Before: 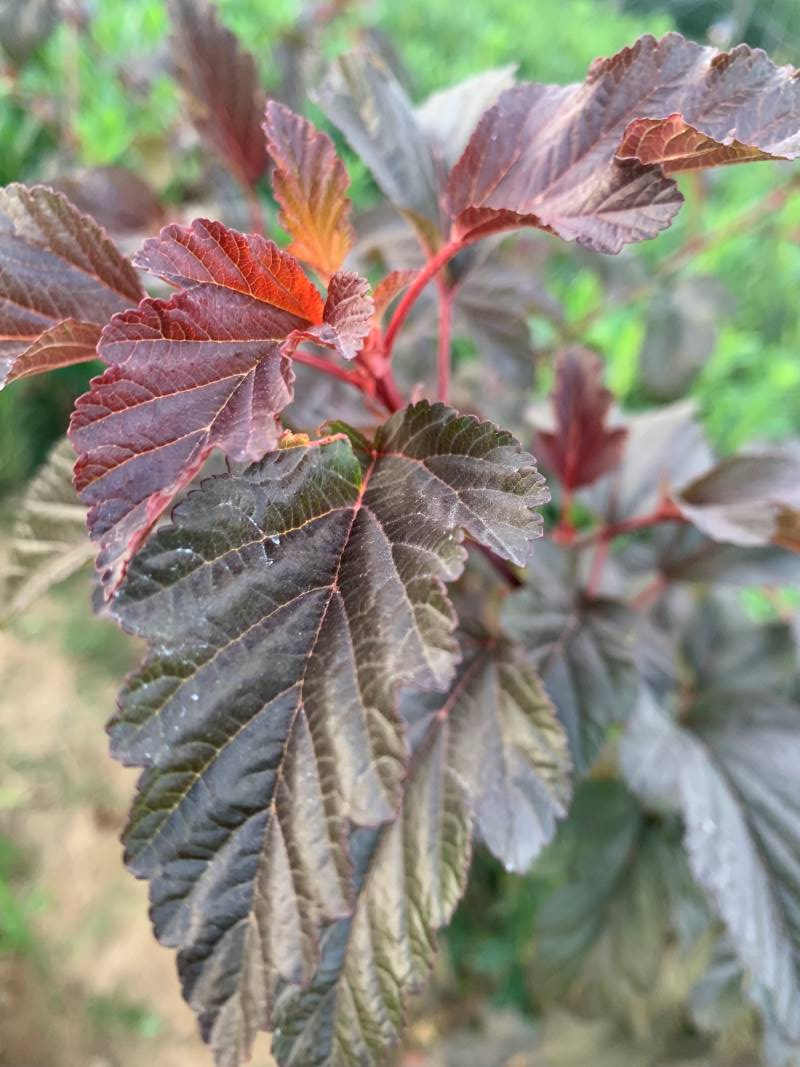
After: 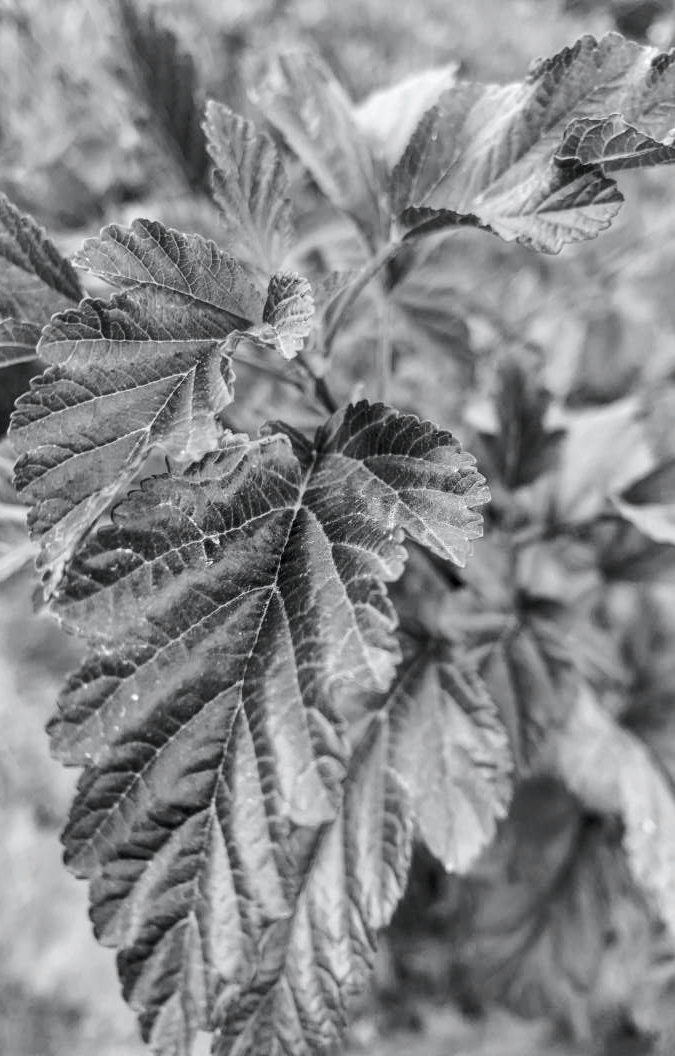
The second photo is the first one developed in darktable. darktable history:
tone curve: curves: ch0 [(0, 0) (0.126, 0.086) (0.338, 0.327) (0.494, 0.55) (0.703, 0.762) (1, 1)]; ch1 [(0, 0) (0.346, 0.324) (0.45, 0.431) (0.5, 0.5) (0.522, 0.517) (0.55, 0.578) (1, 1)]; ch2 [(0, 0) (0.44, 0.424) (0.501, 0.499) (0.554, 0.563) (0.622, 0.667) (0.707, 0.746) (1, 1)], color space Lab, independent channels, preserve colors none
crop: left 7.598%, right 7.873%
local contrast: on, module defaults
shadows and highlights: shadows 60, soften with gaussian
color calibration: output gray [0.22, 0.42, 0.37, 0], gray › normalize channels true, illuminant same as pipeline (D50), adaptation XYZ, x 0.346, y 0.359, gamut compression 0
